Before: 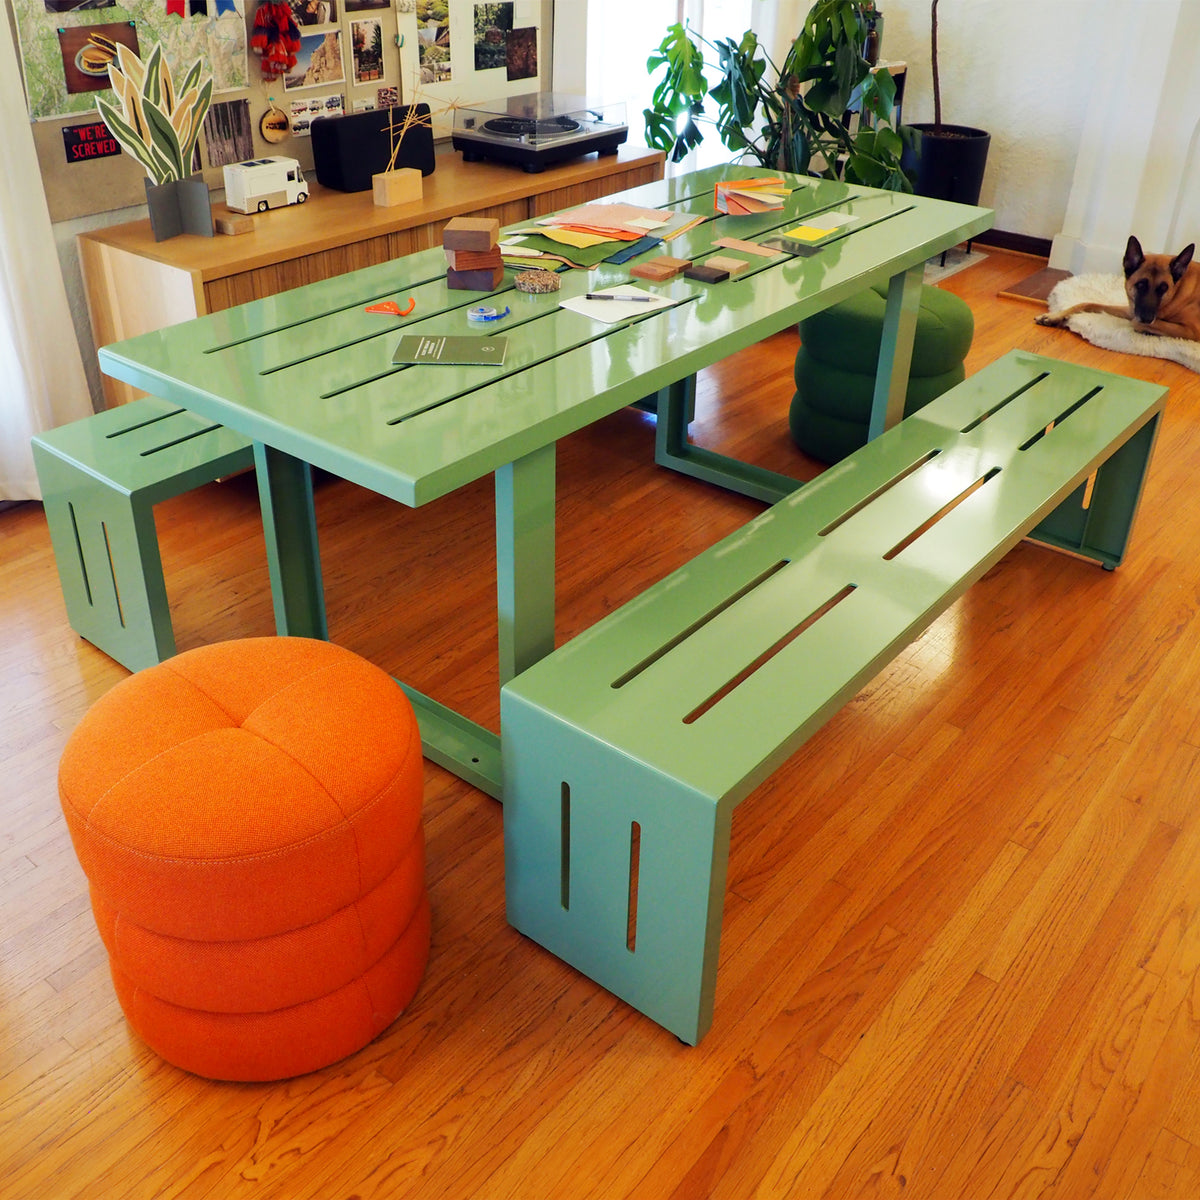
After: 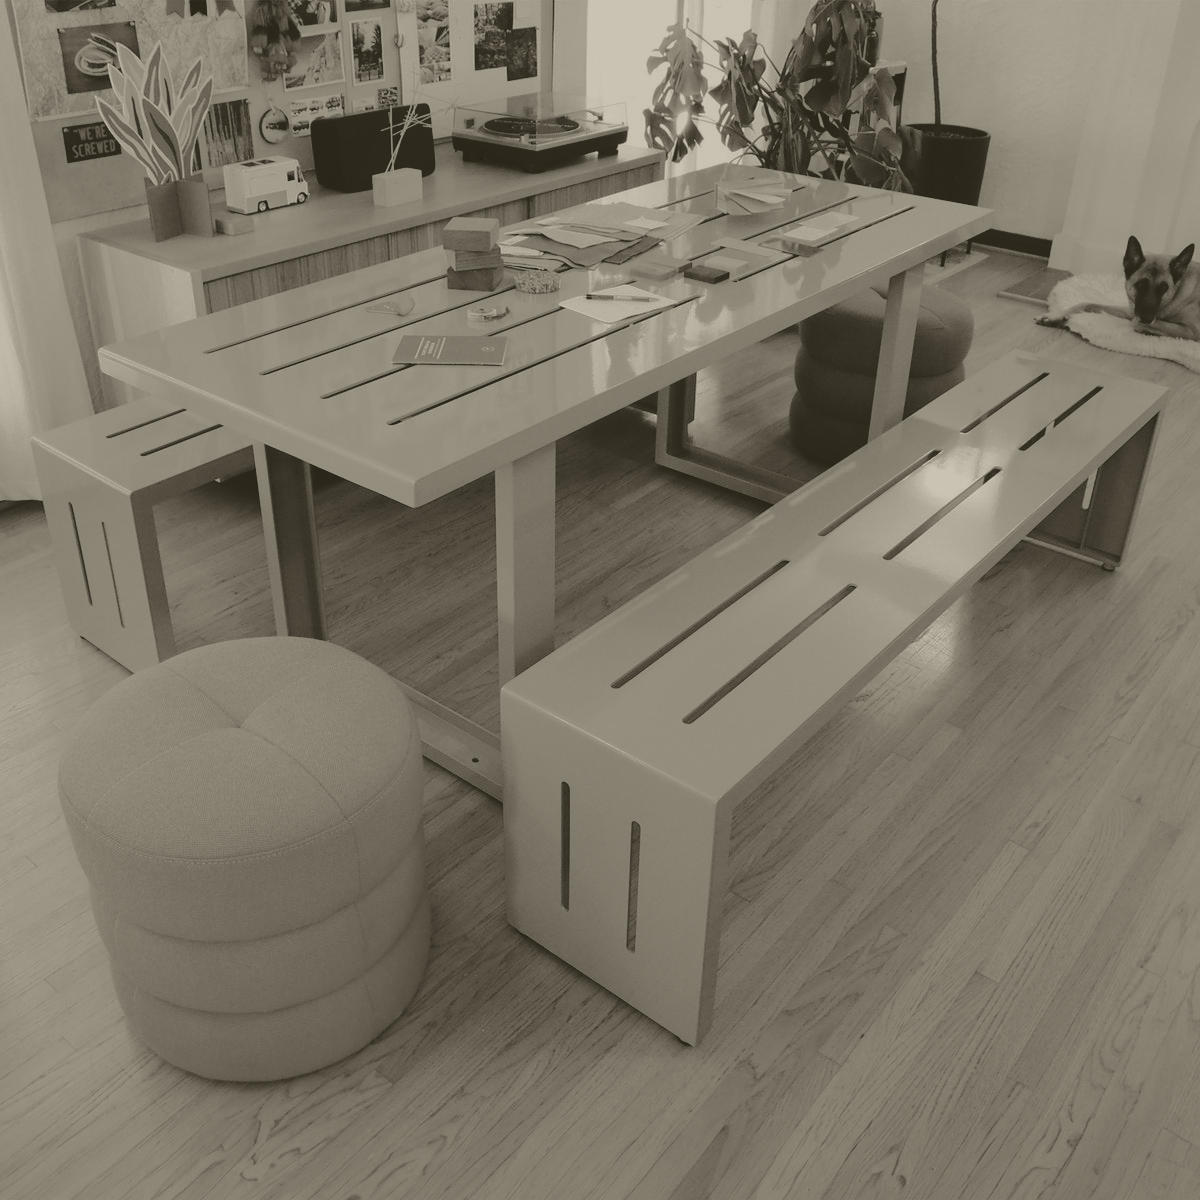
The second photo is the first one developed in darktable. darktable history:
exposure: exposure 0.4 EV, compensate highlight preservation false
tone curve: curves: ch0 [(0, 0) (0.003, 0.077) (0.011, 0.08) (0.025, 0.083) (0.044, 0.095) (0.069, 0.106) (0.1, 0.12) (0.136, 0.144) (0.177, 0.185) (0.224, 0.231) (0.277, 0.297) (0.335, 0.382) (0.399, 0.471) (0.468, 0.553) (0.543, 0.623) (0.623, 0.689) (0.709, 0.75) (0.801, 0.81) (0.898, 0.873) (1, 1)], preserve colors none
colorize: hue 41.44°, saturation 22%, source mix 60%, lightness 10.61%
